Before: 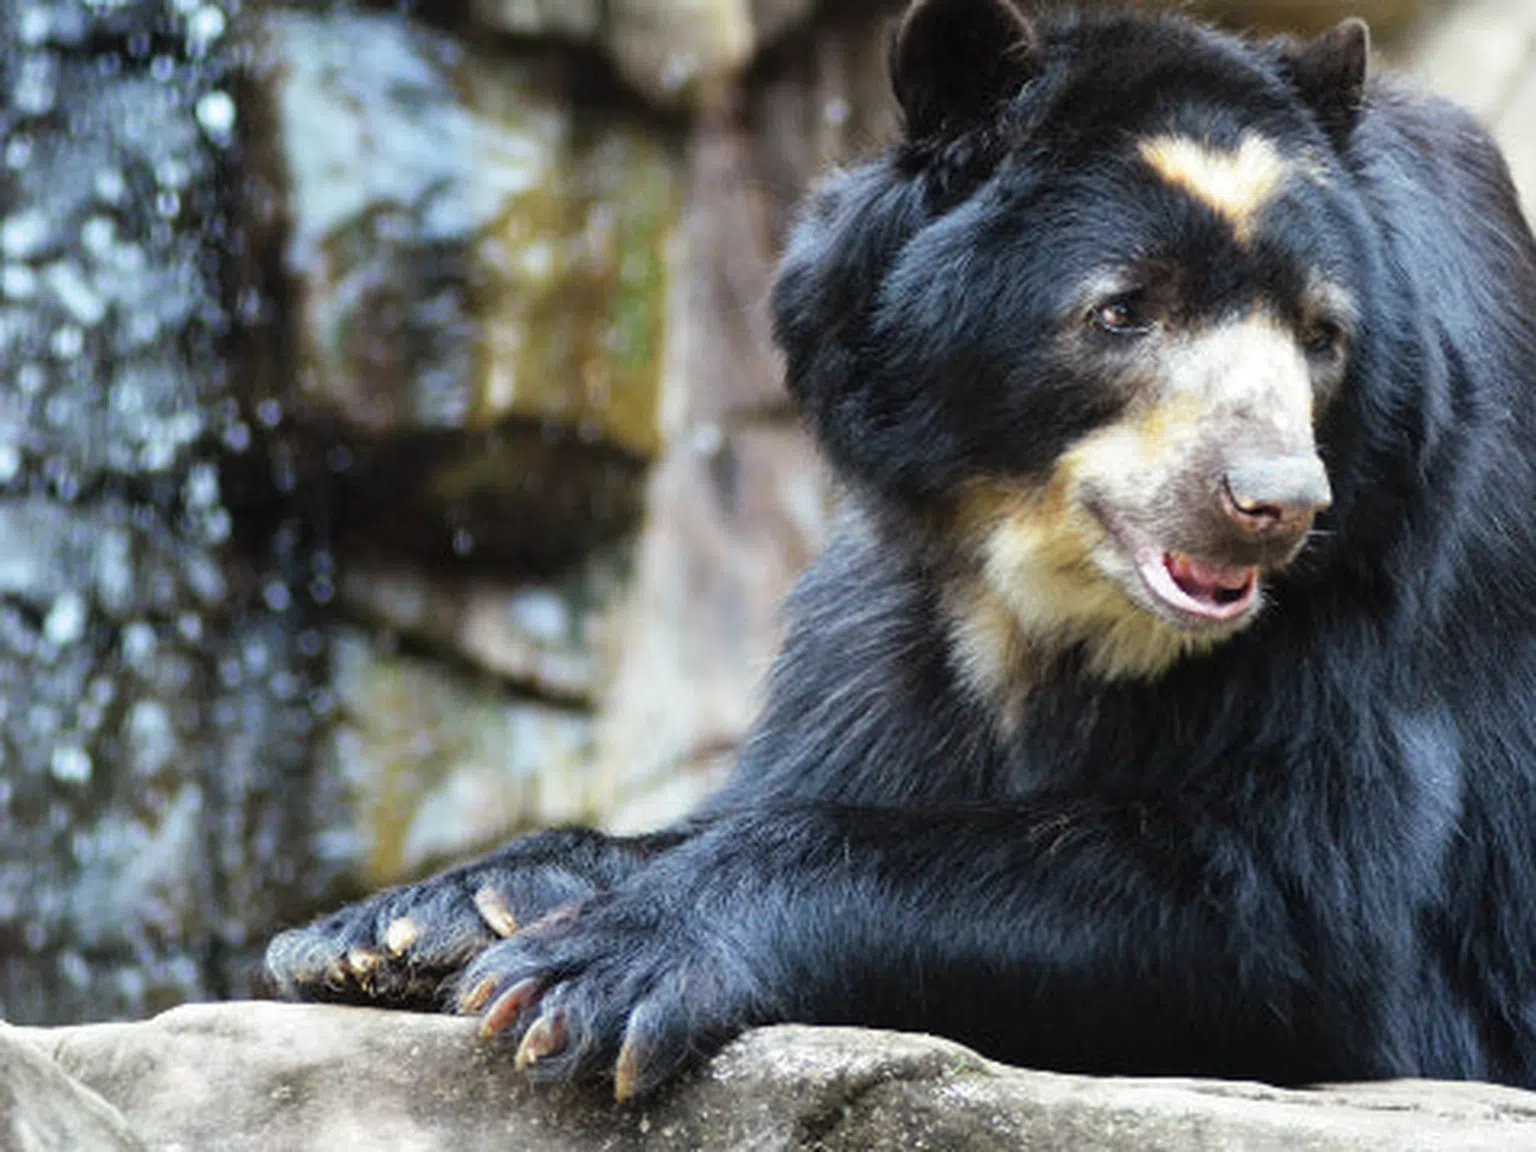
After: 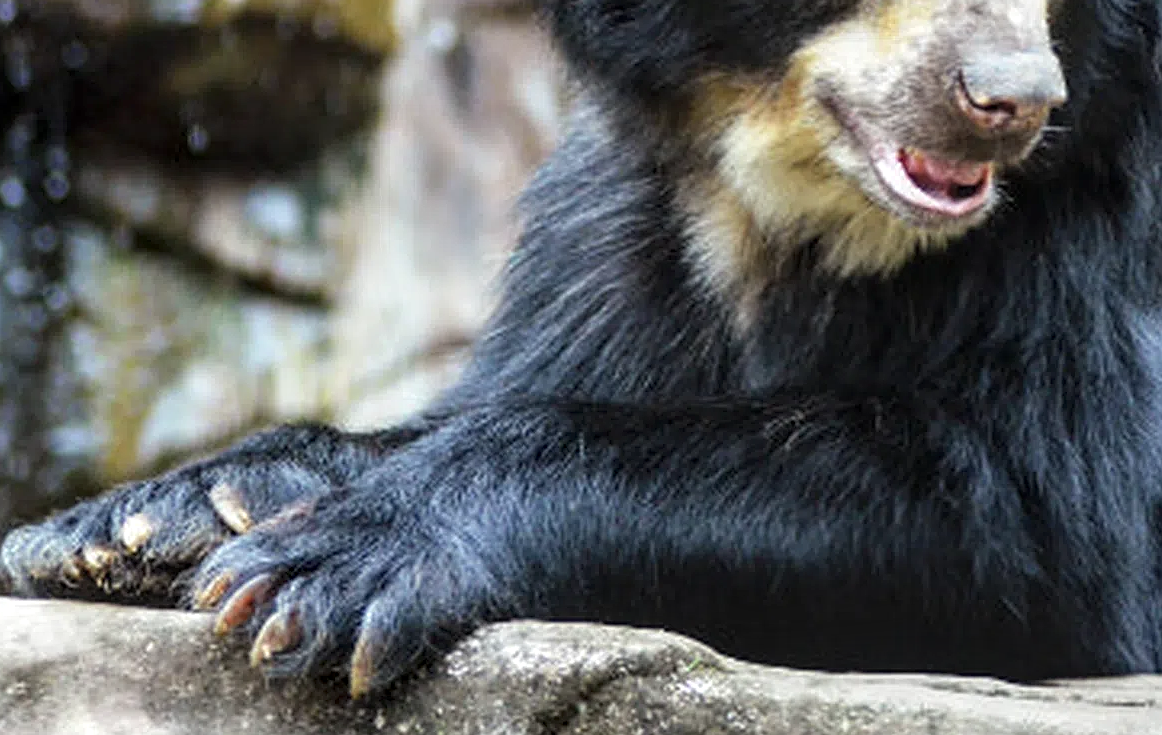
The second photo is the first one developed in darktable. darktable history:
local contrast: detail 130%
crop and rotate: left 17.299%, top 35.115%, right 7.015%, bottom 1.024%
sharpen: radius 1
